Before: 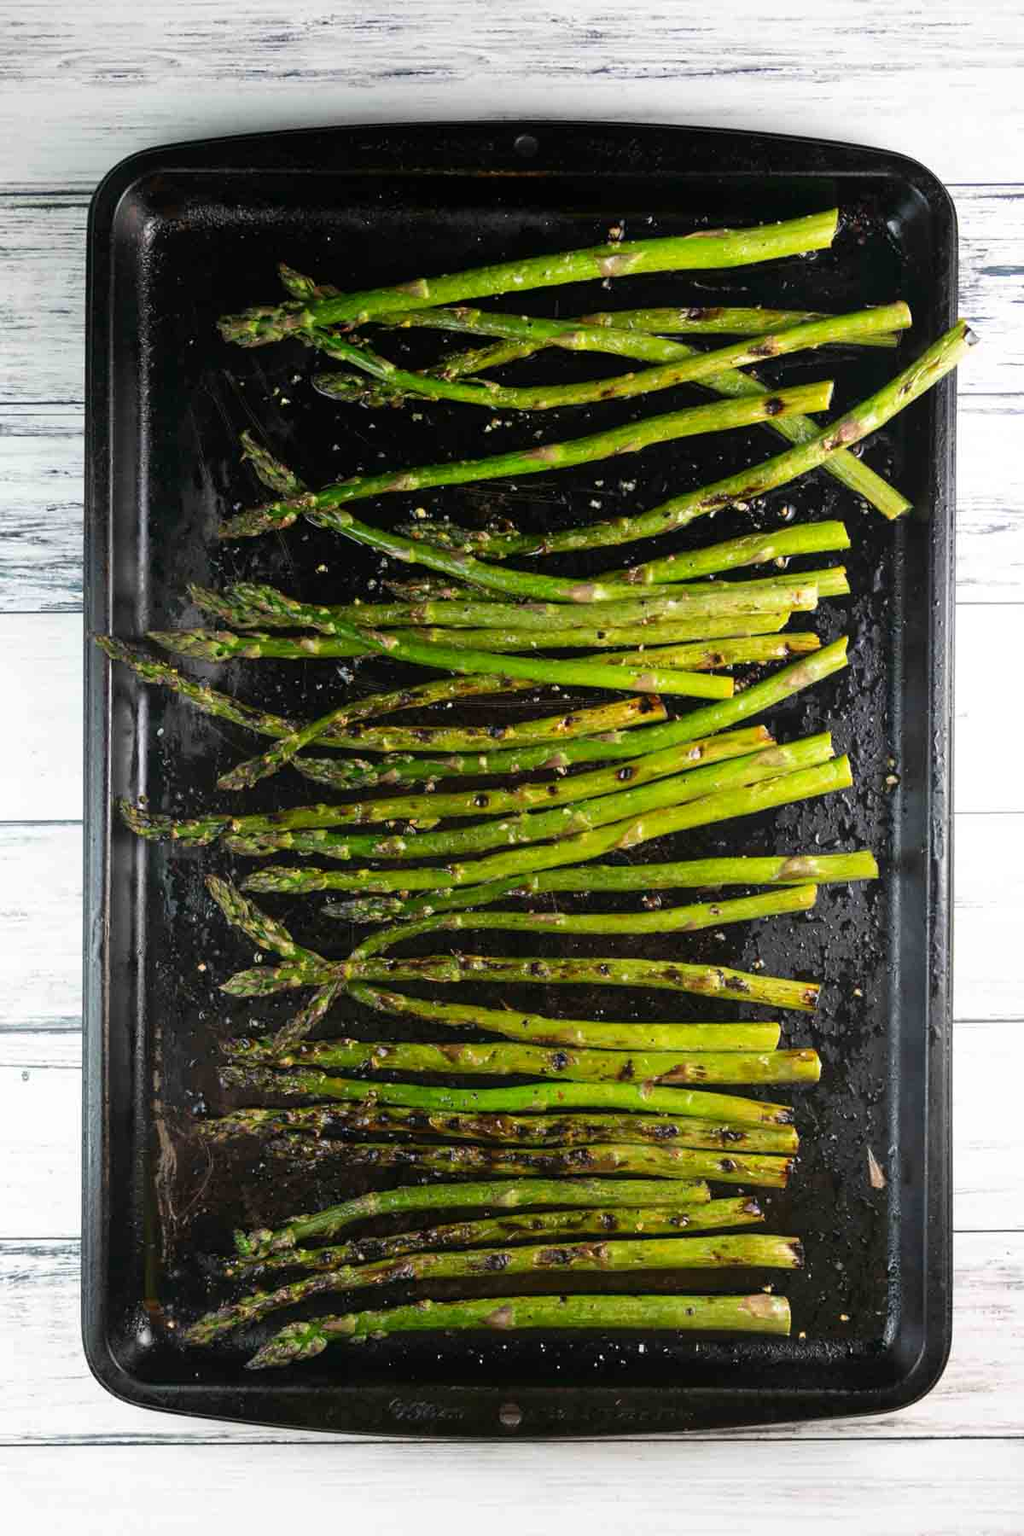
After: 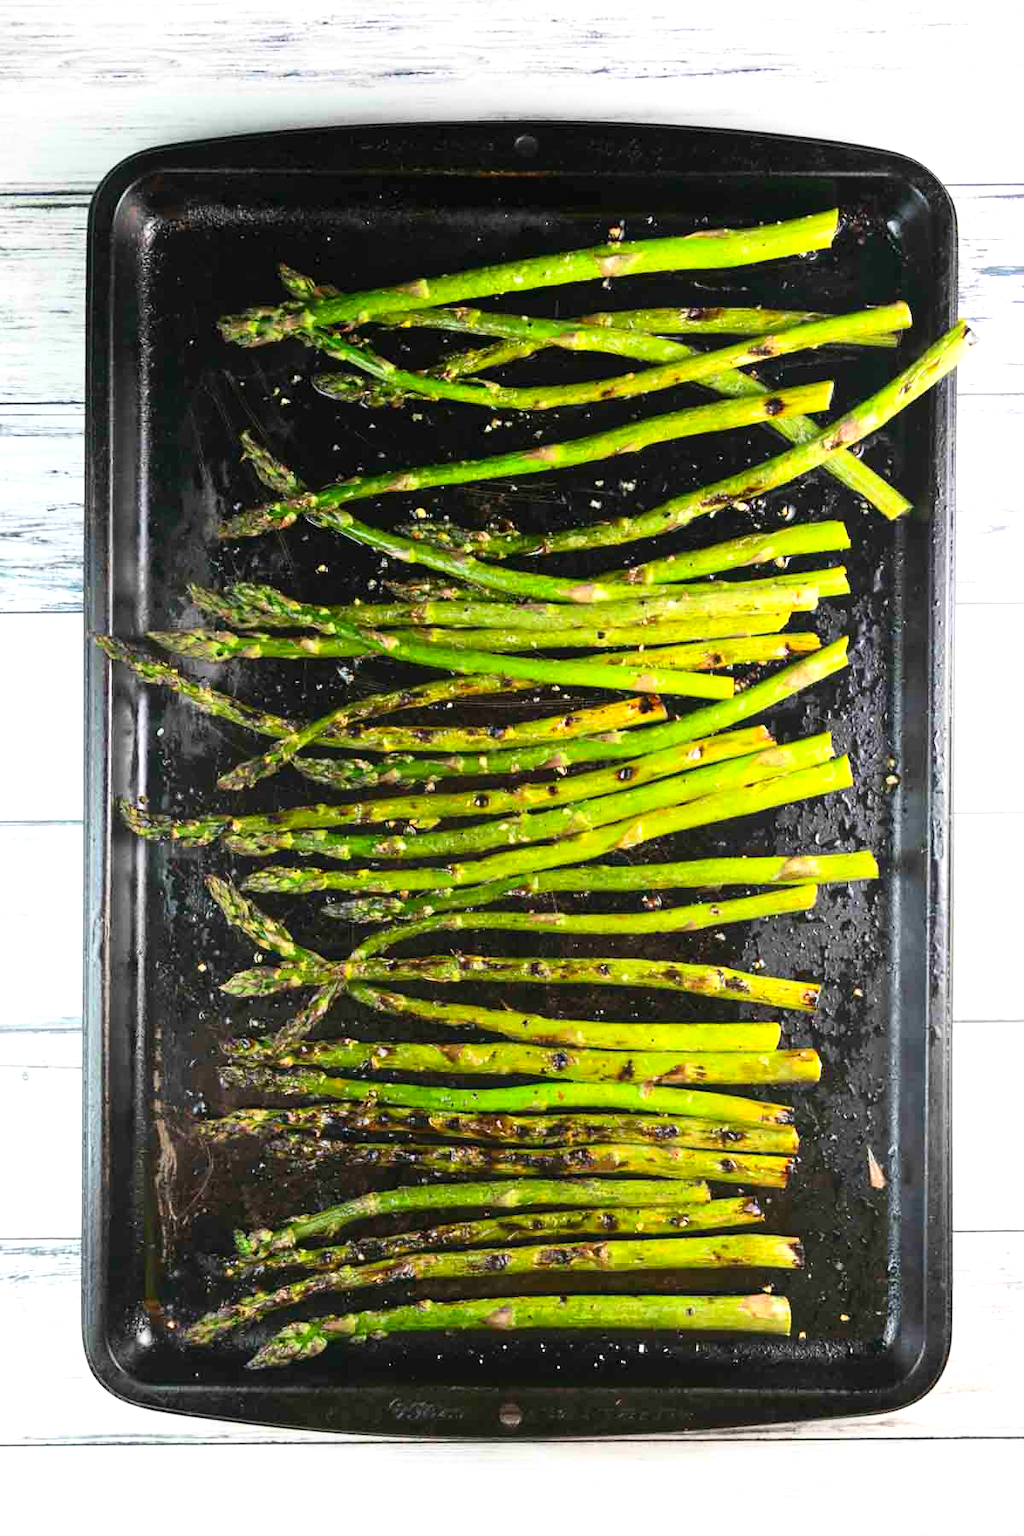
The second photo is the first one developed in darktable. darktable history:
exposure: black level correction 0, exposure 0.5 EV, compensate highlight preservation false
contrast brightness saturation: contrast 0.2, brightness 0.16, saturation 0.22
